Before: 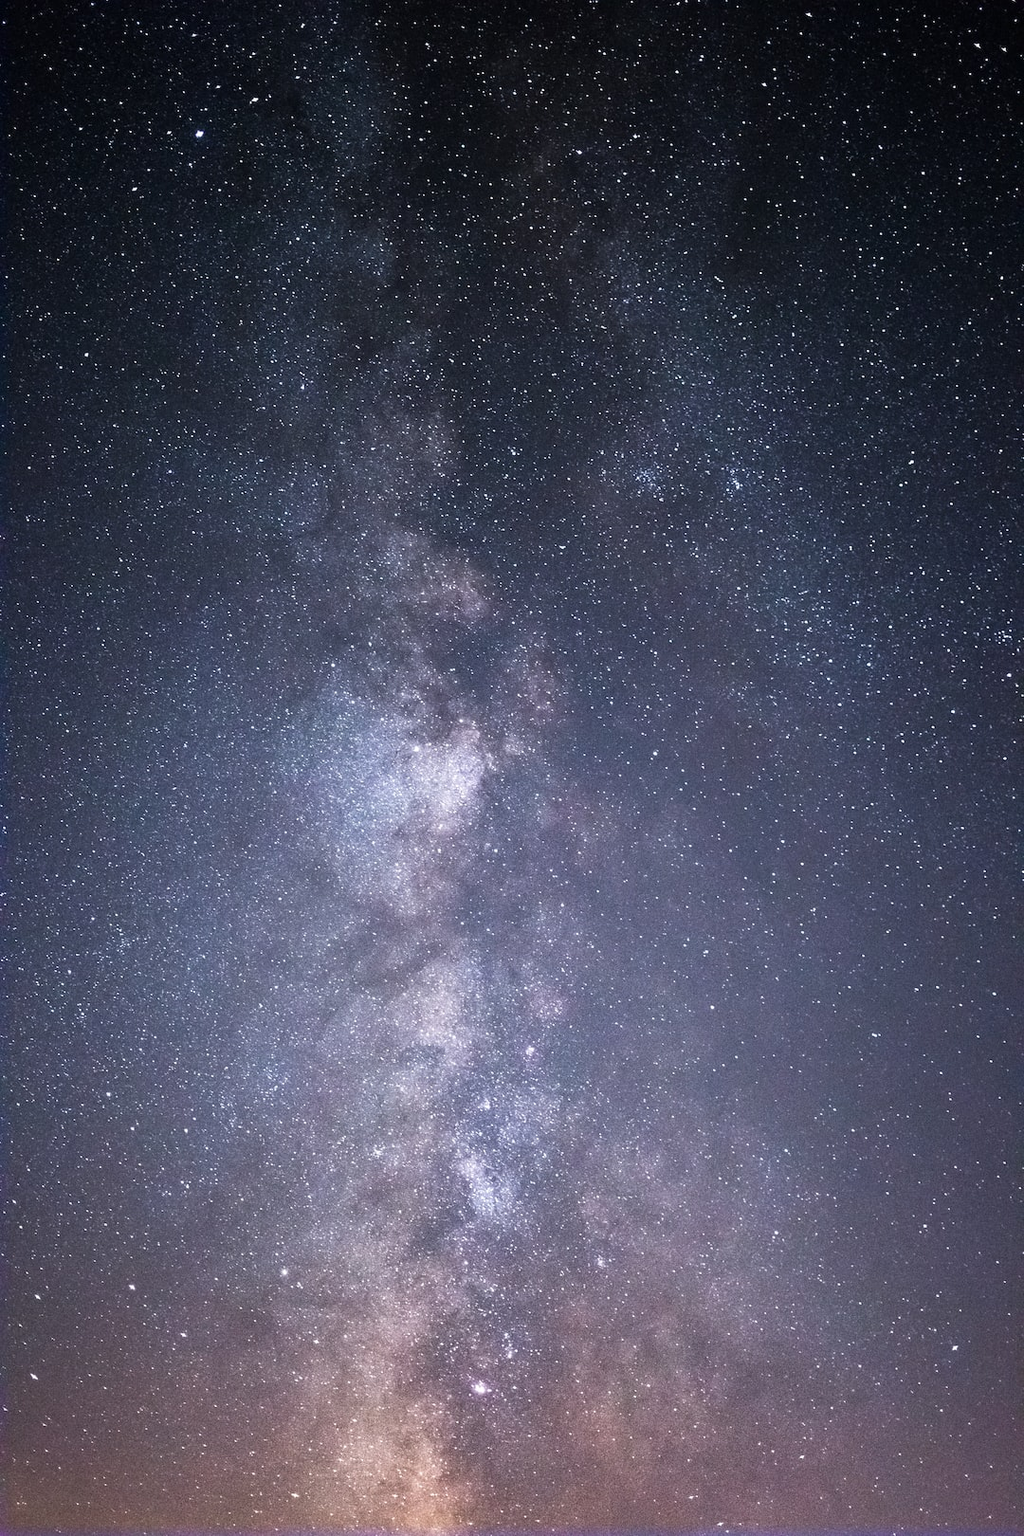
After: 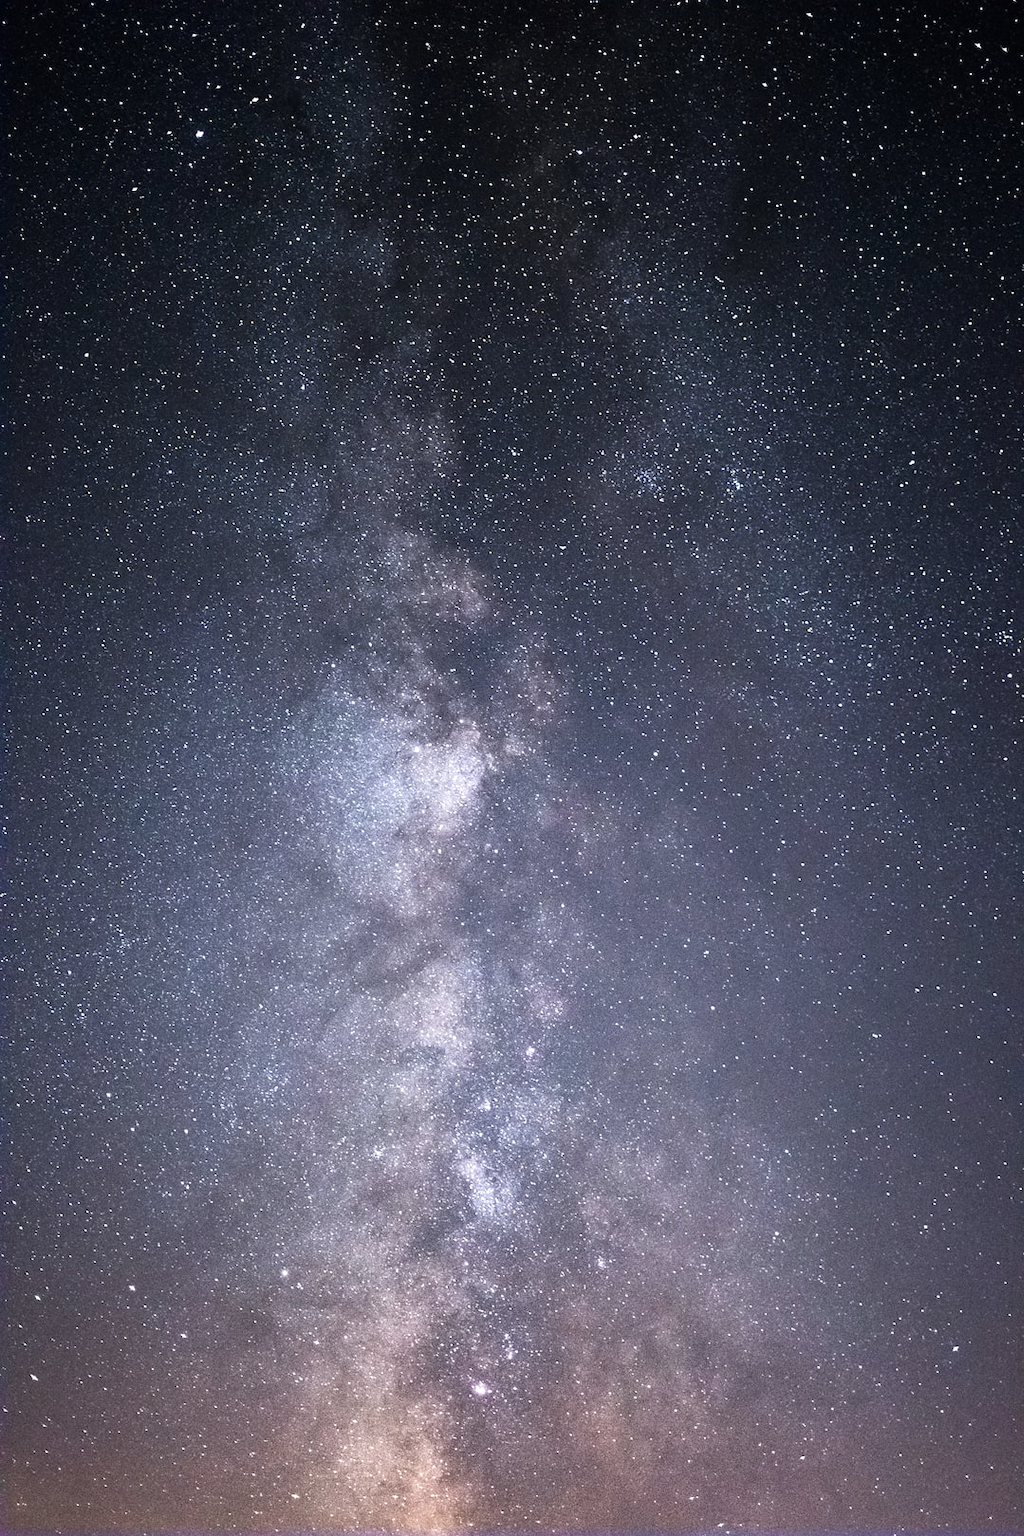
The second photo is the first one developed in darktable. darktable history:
crop: bottom 0.061%
contrast brightness saturation: contrast 0.107, saturation -0.162
exposure: exposure 0.126 EV, compensate exposure bias true, compensate highlight preservation false
